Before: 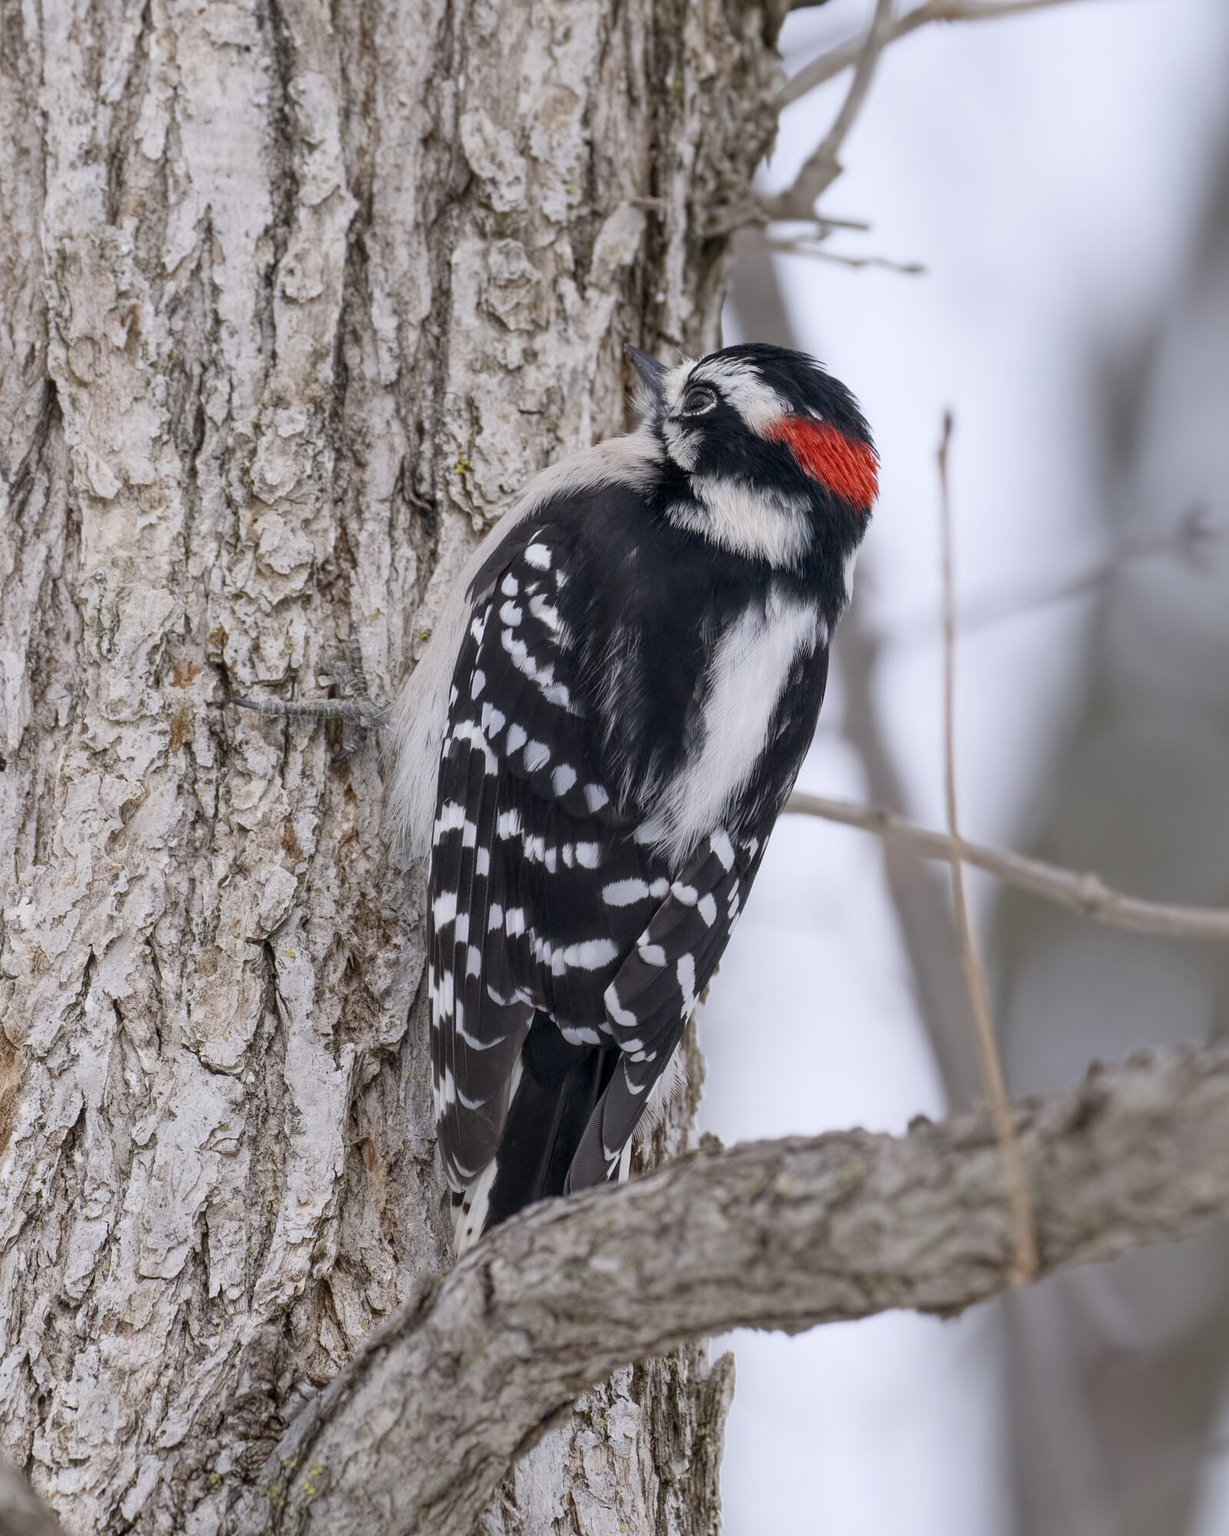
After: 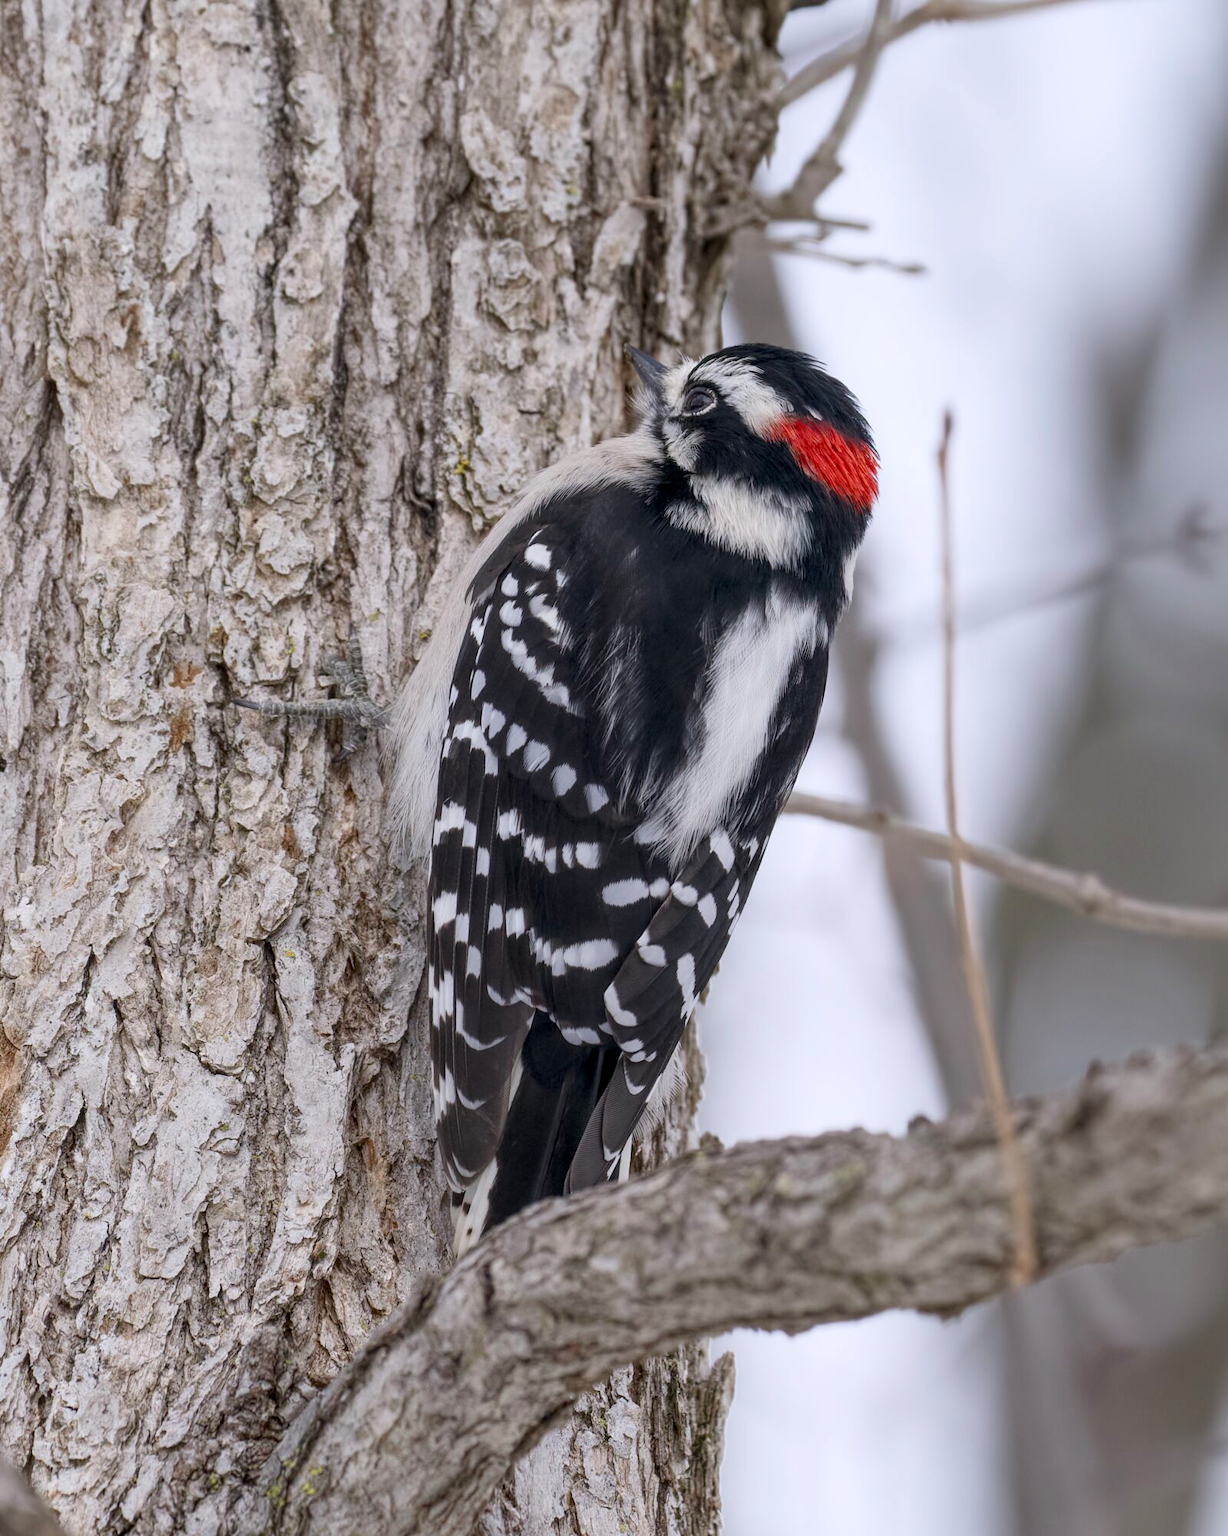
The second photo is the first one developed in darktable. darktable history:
local contrast: highlights 103%, shadows 101%, detail 120%, midtone range 0.2
